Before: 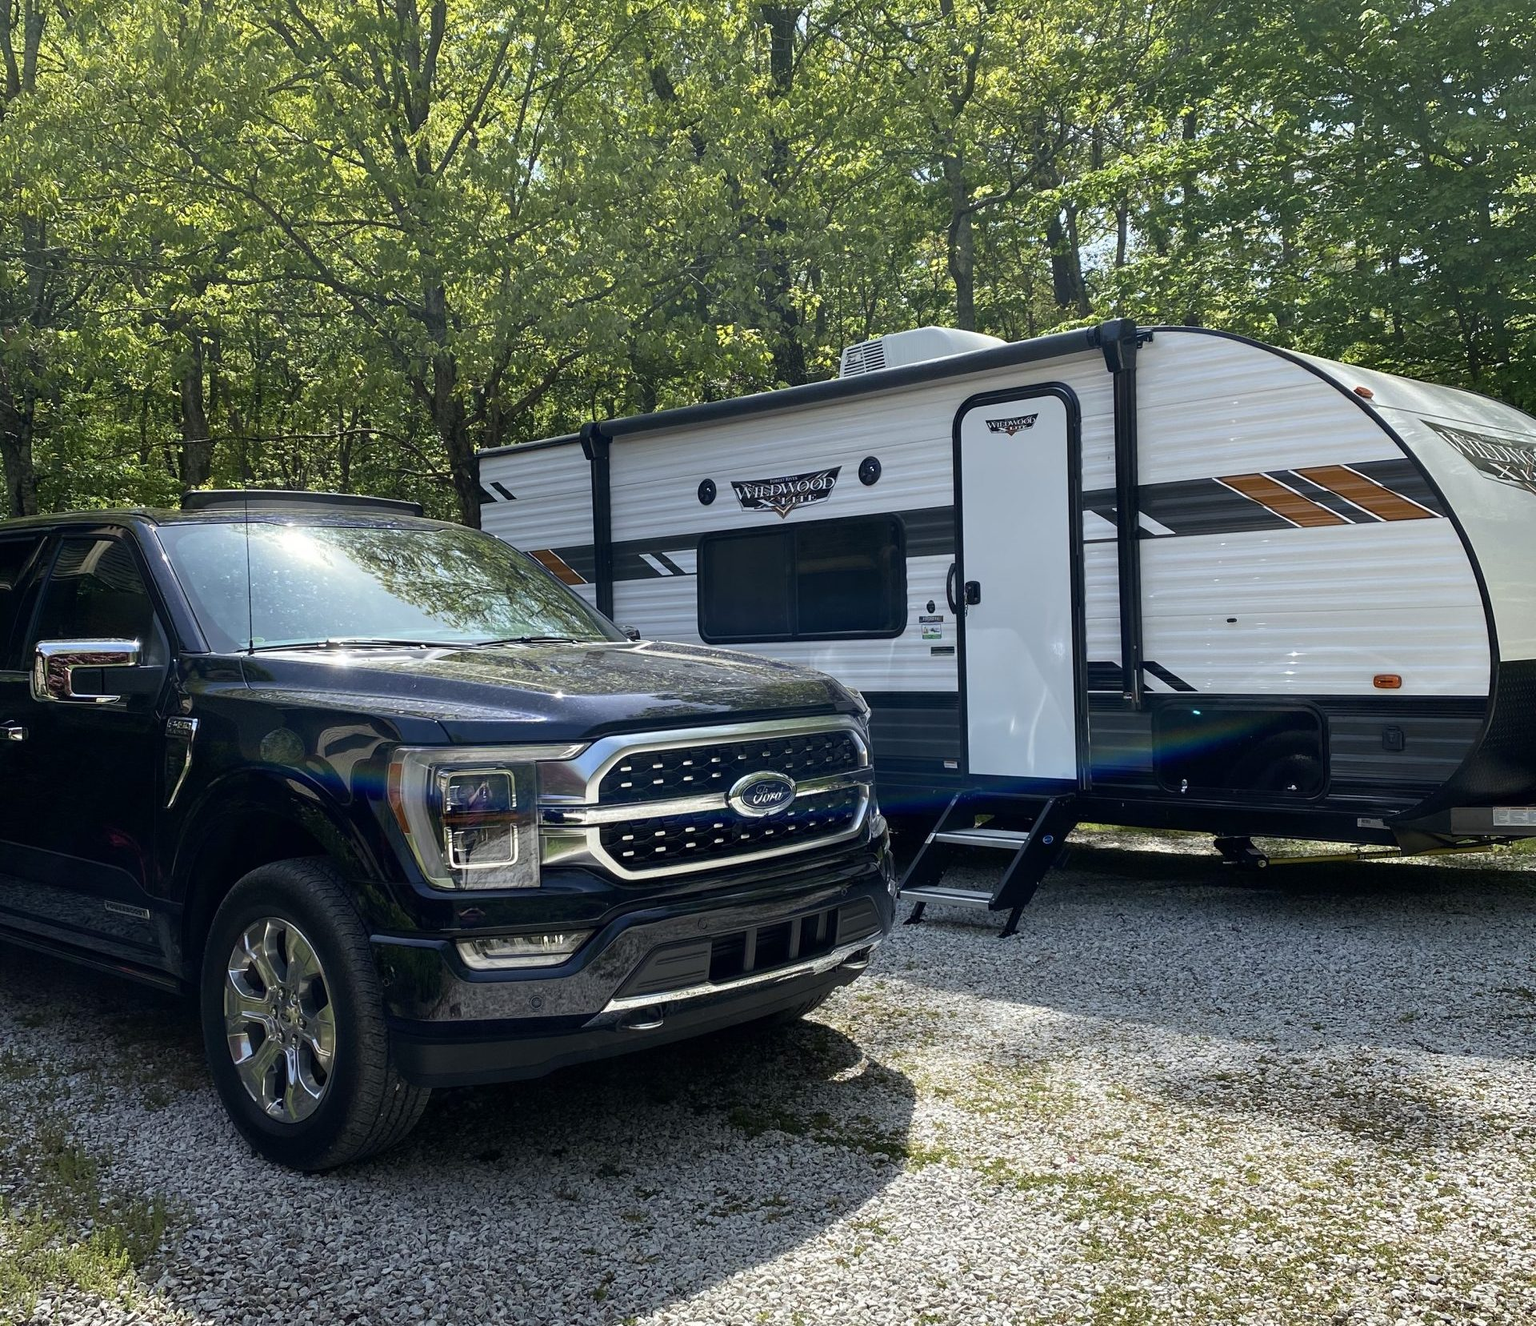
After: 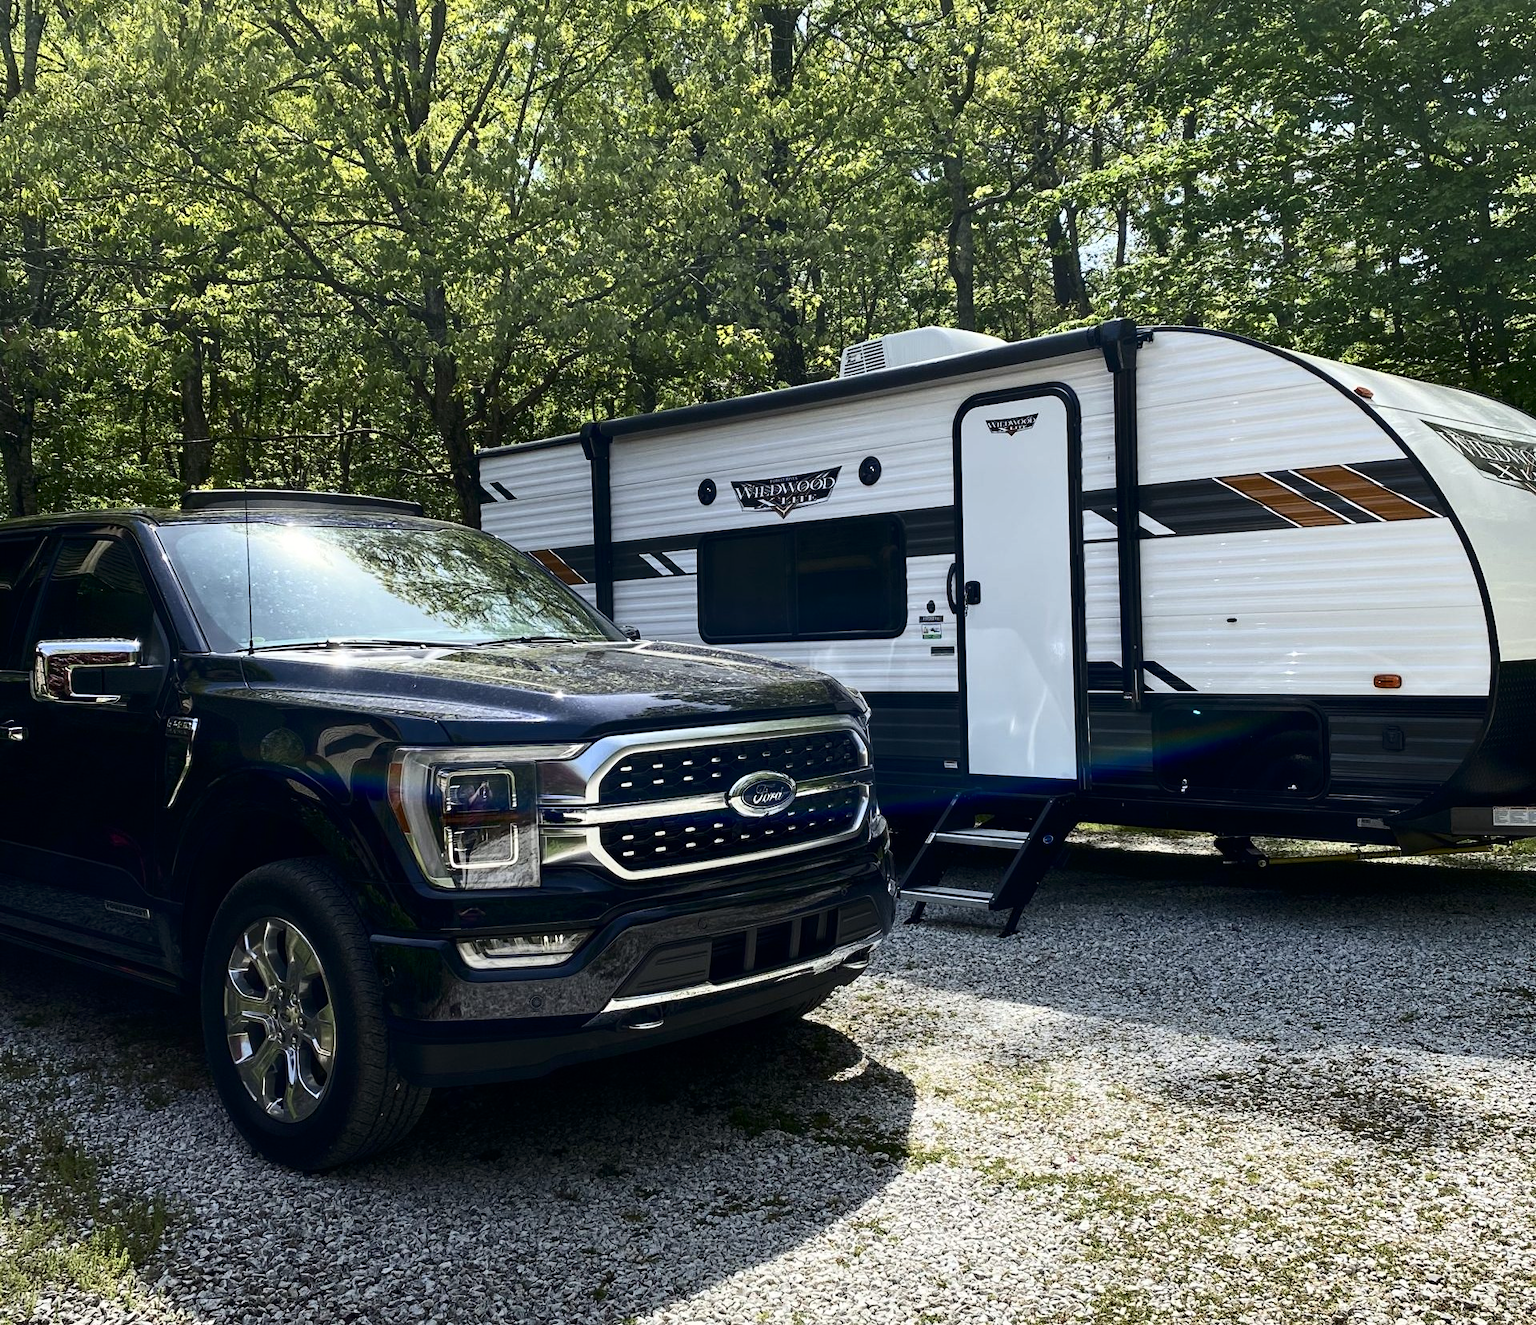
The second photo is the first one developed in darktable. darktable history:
contrast brightness saturation: contrast 0.275
